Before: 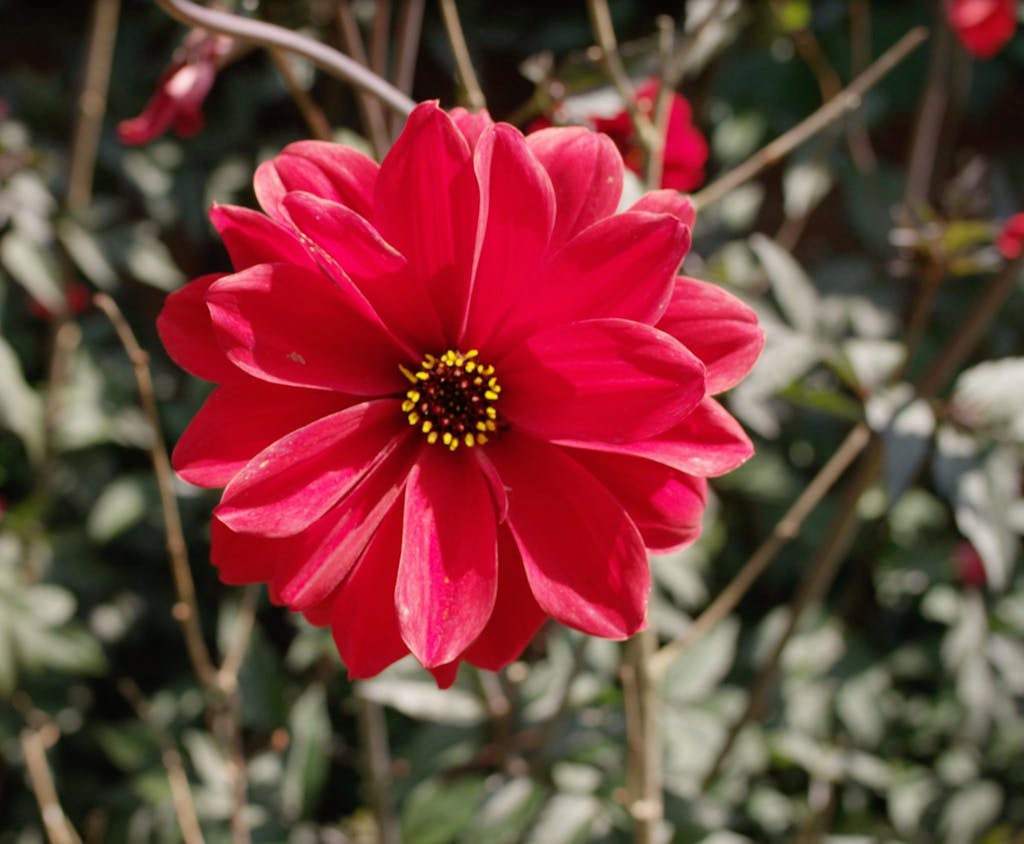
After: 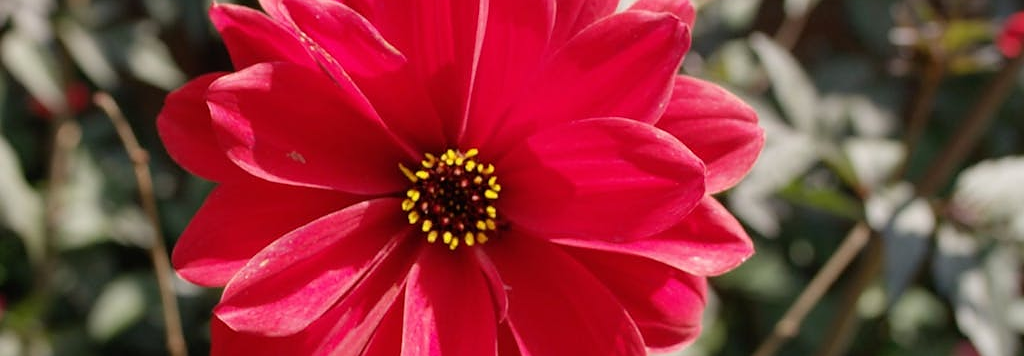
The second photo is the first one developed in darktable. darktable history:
sharpen: radius 0.993
crop and rotate: top 23.859%, bottom 33.929%
